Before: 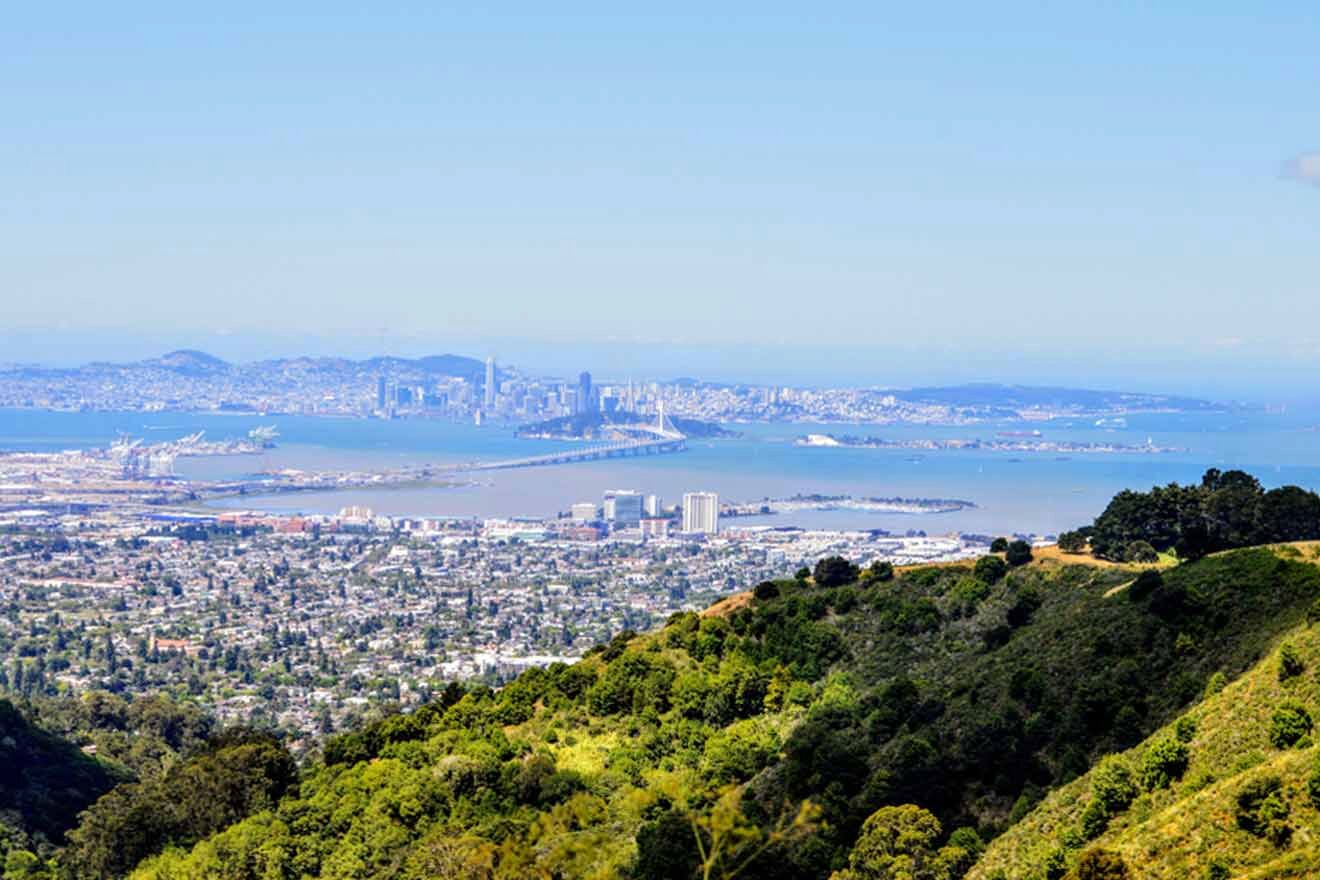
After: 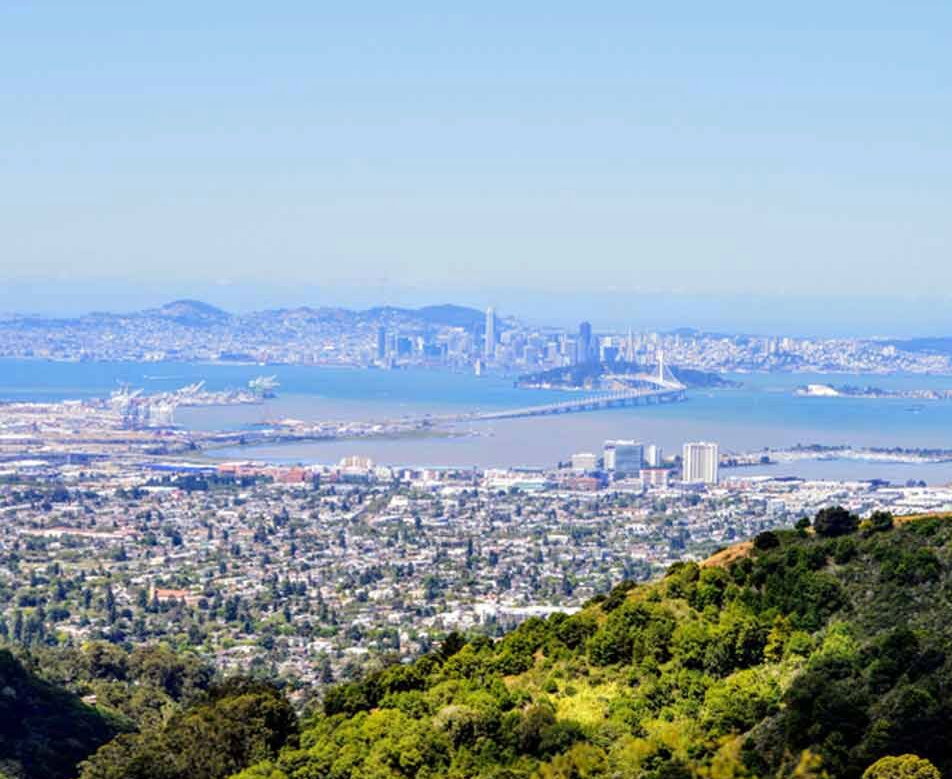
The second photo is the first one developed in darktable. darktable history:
crop: top 5.772%, right 27.854%, bottom 5.593%
